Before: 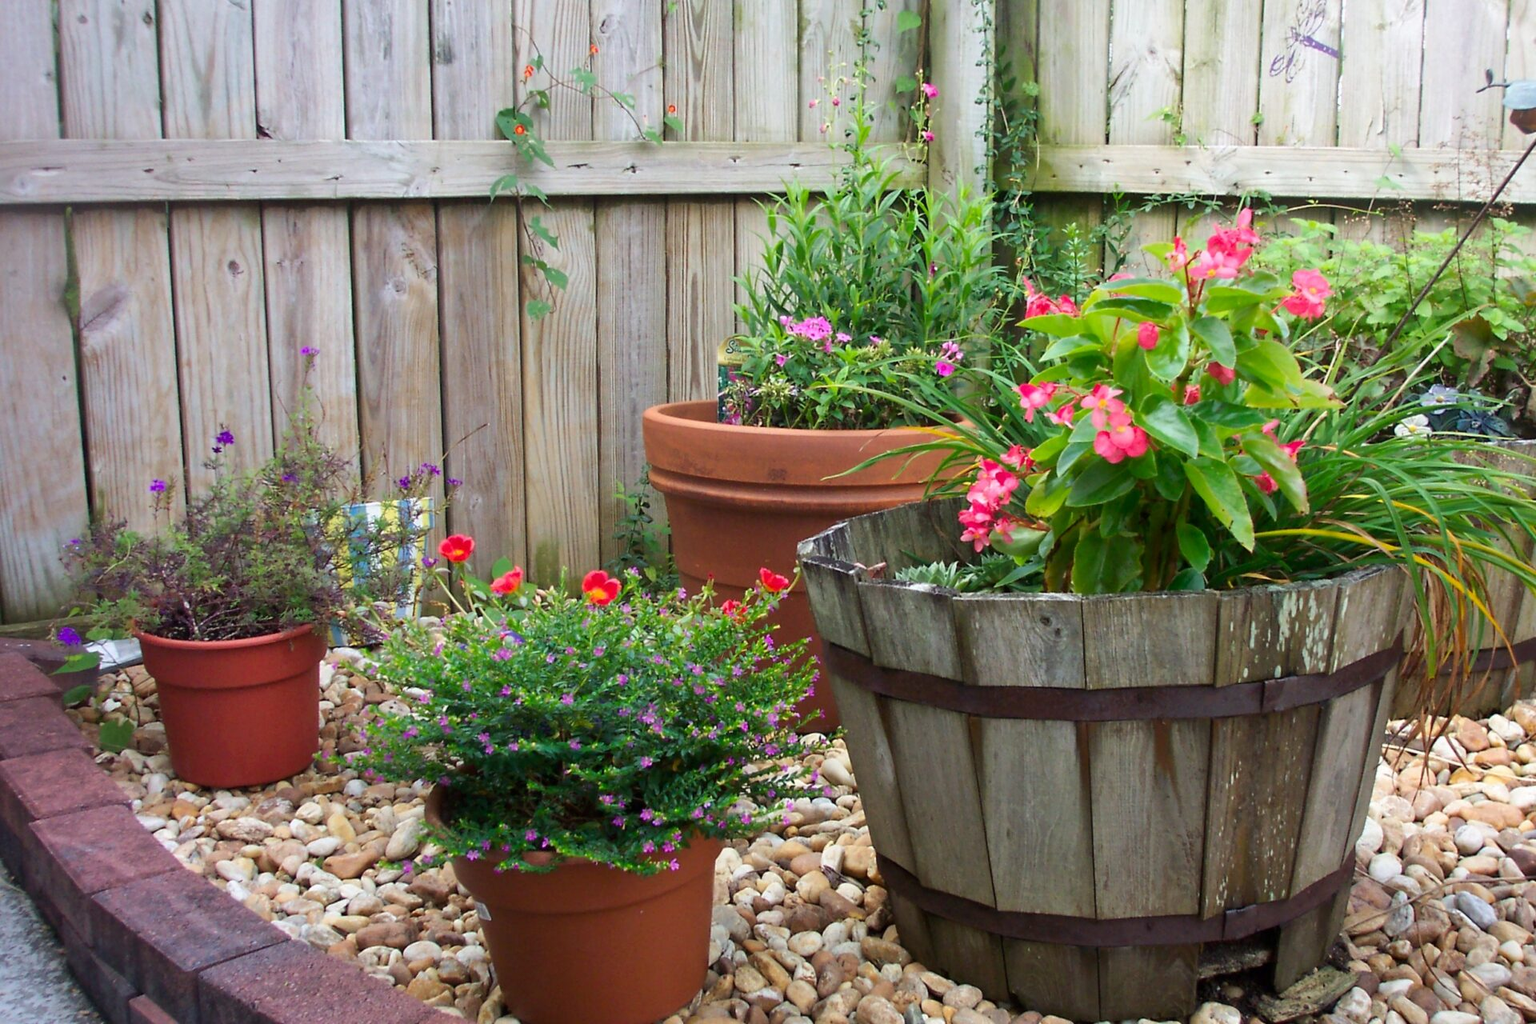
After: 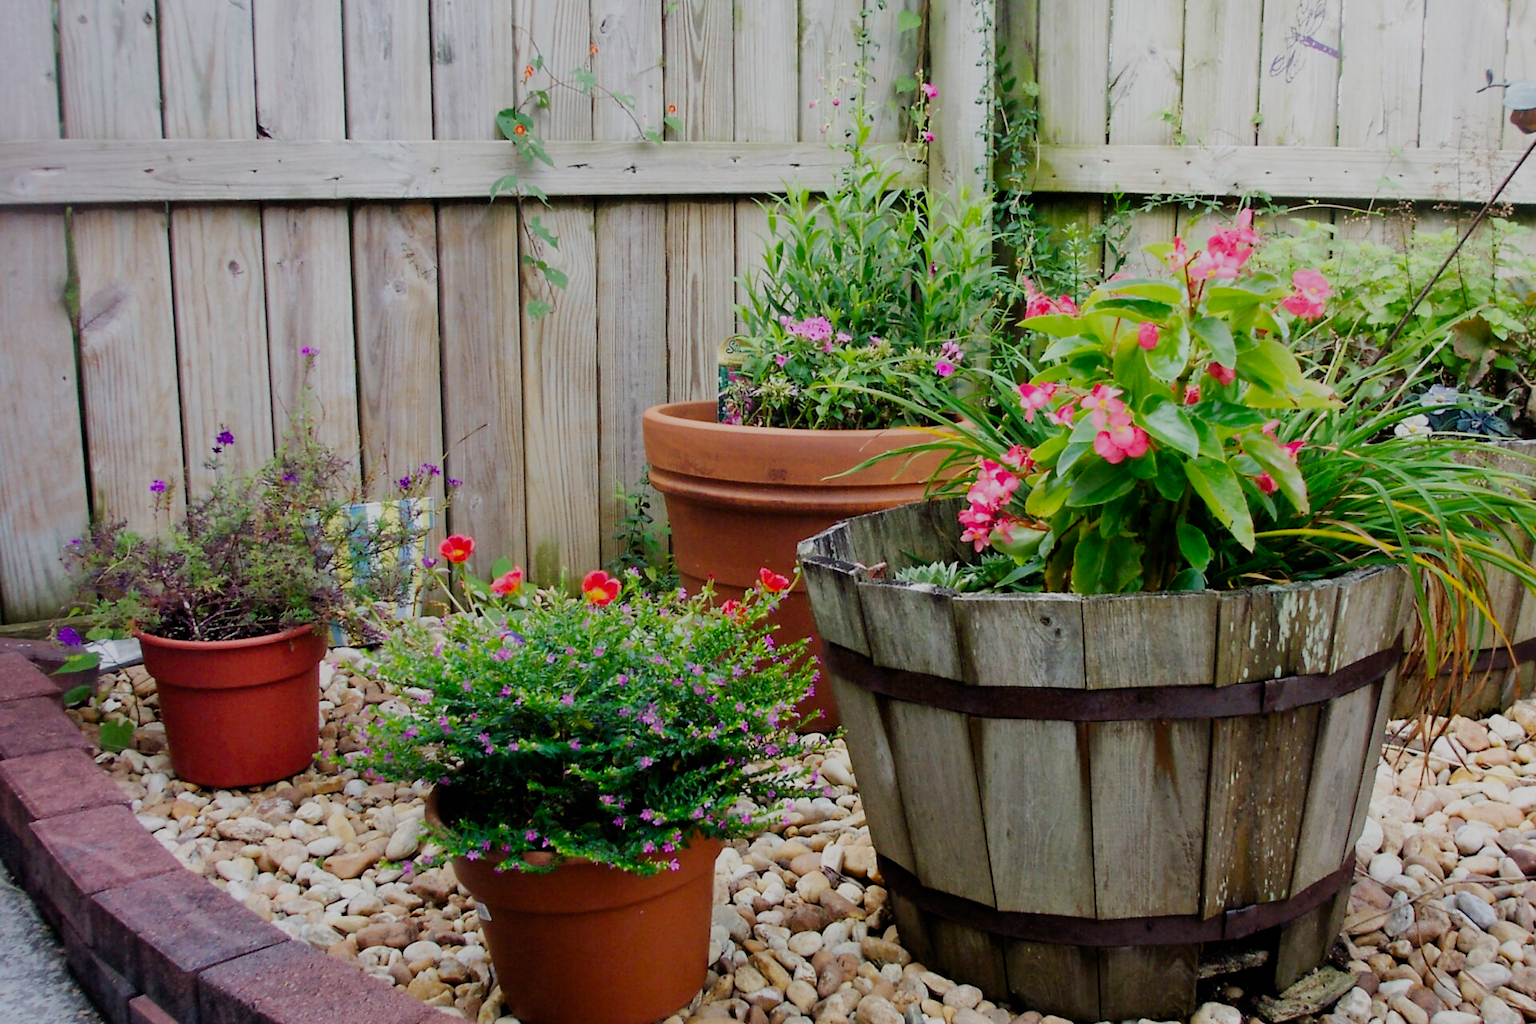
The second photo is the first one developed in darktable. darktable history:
filmic rgb: black relative exposure -6.19 EV, white relative exposure 6.98 EV, hardness 2.27, add noise in highlights 0.001, preserve chrominance no, color science v3 (2019), use custom middle-gray values true, contrast in highlights soft
